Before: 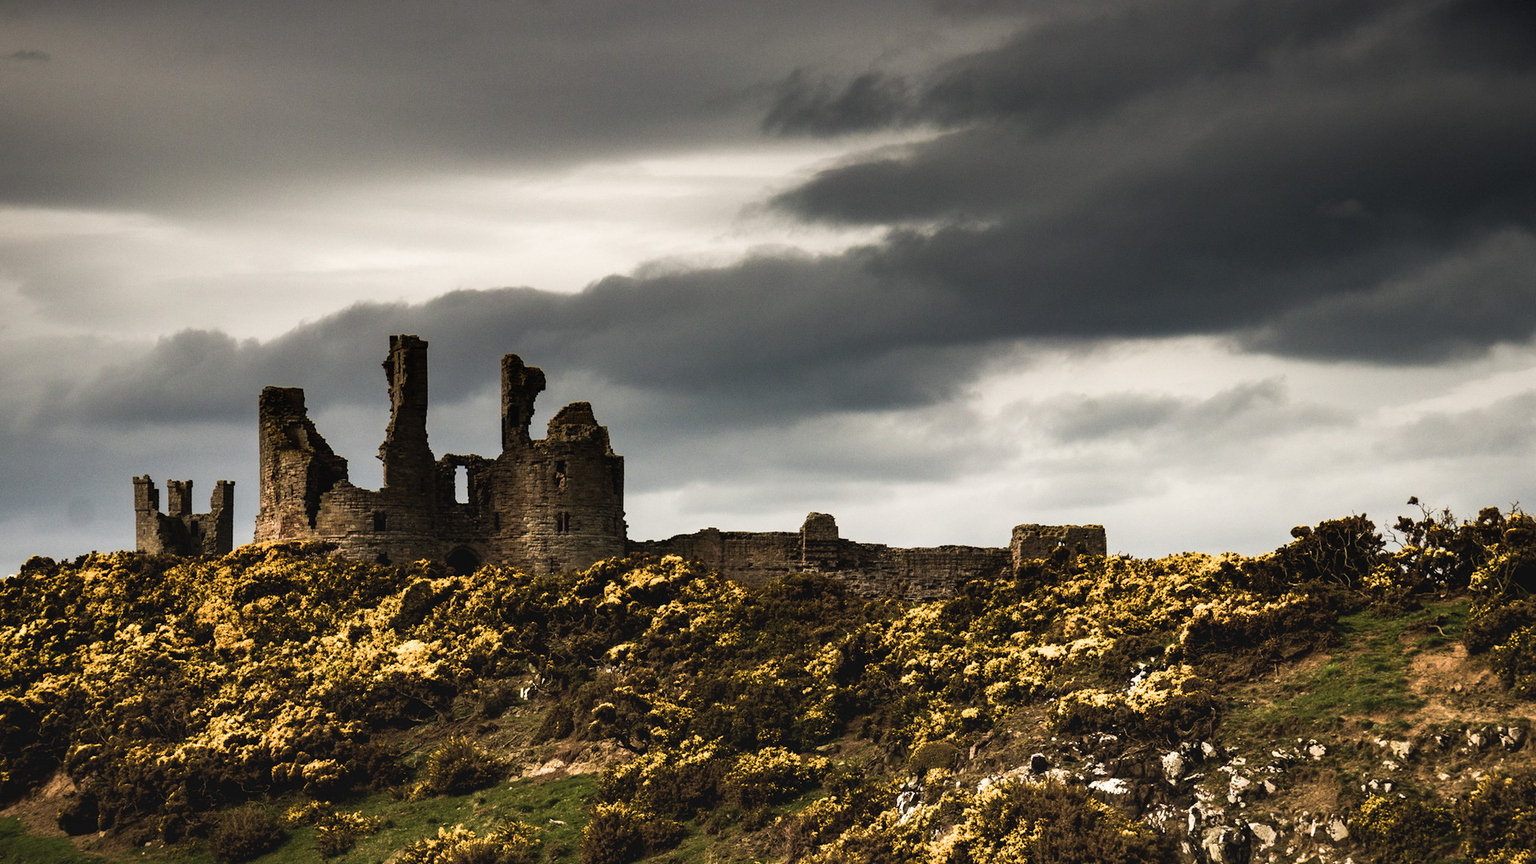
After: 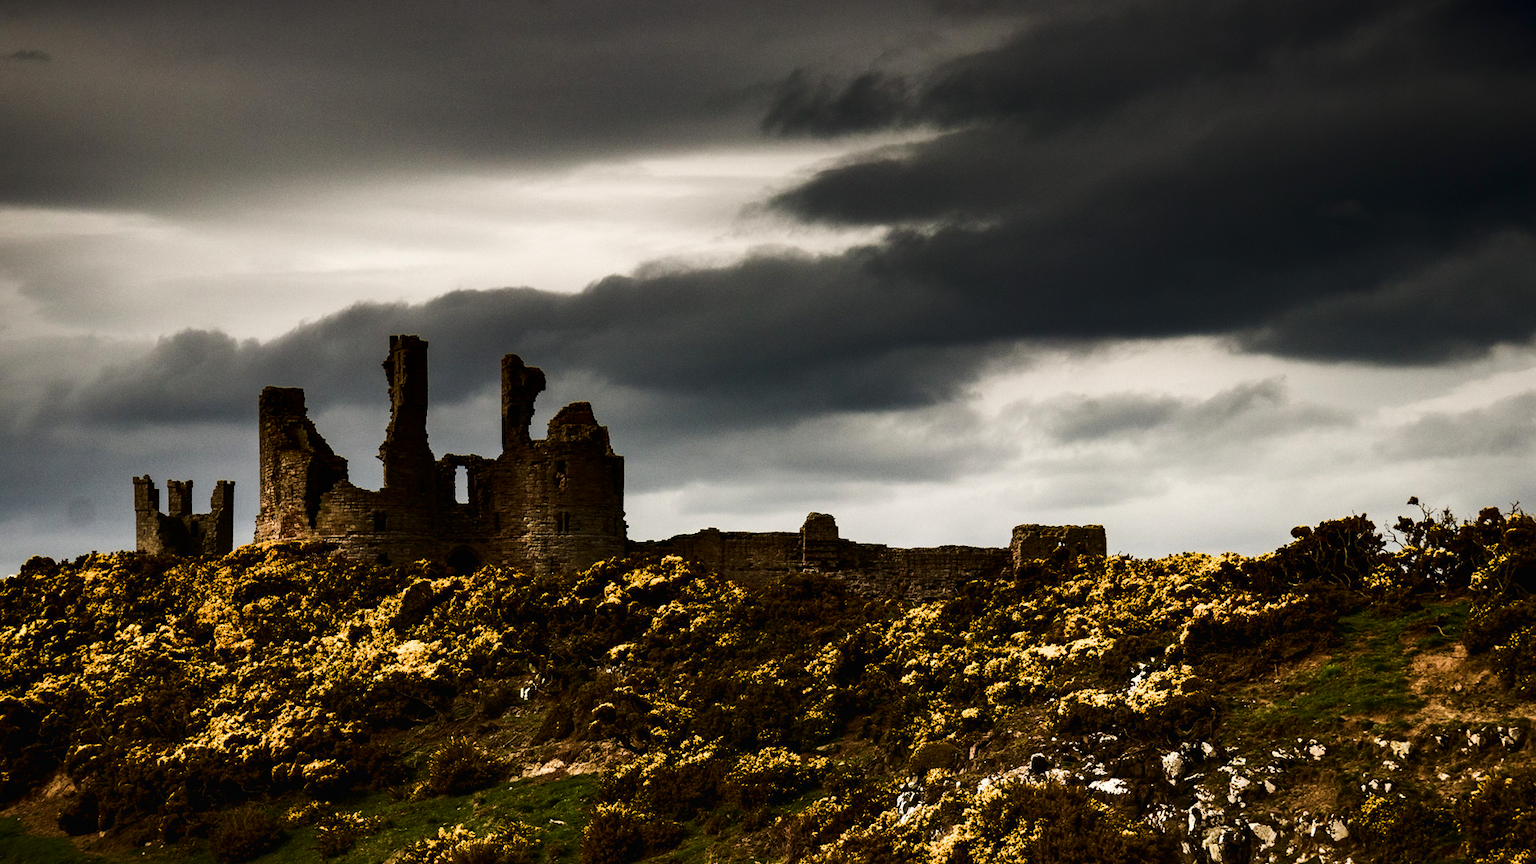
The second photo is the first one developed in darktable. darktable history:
contrast brightness saturation: contrast 0.134, brightness -0.237, saturation 0.138
